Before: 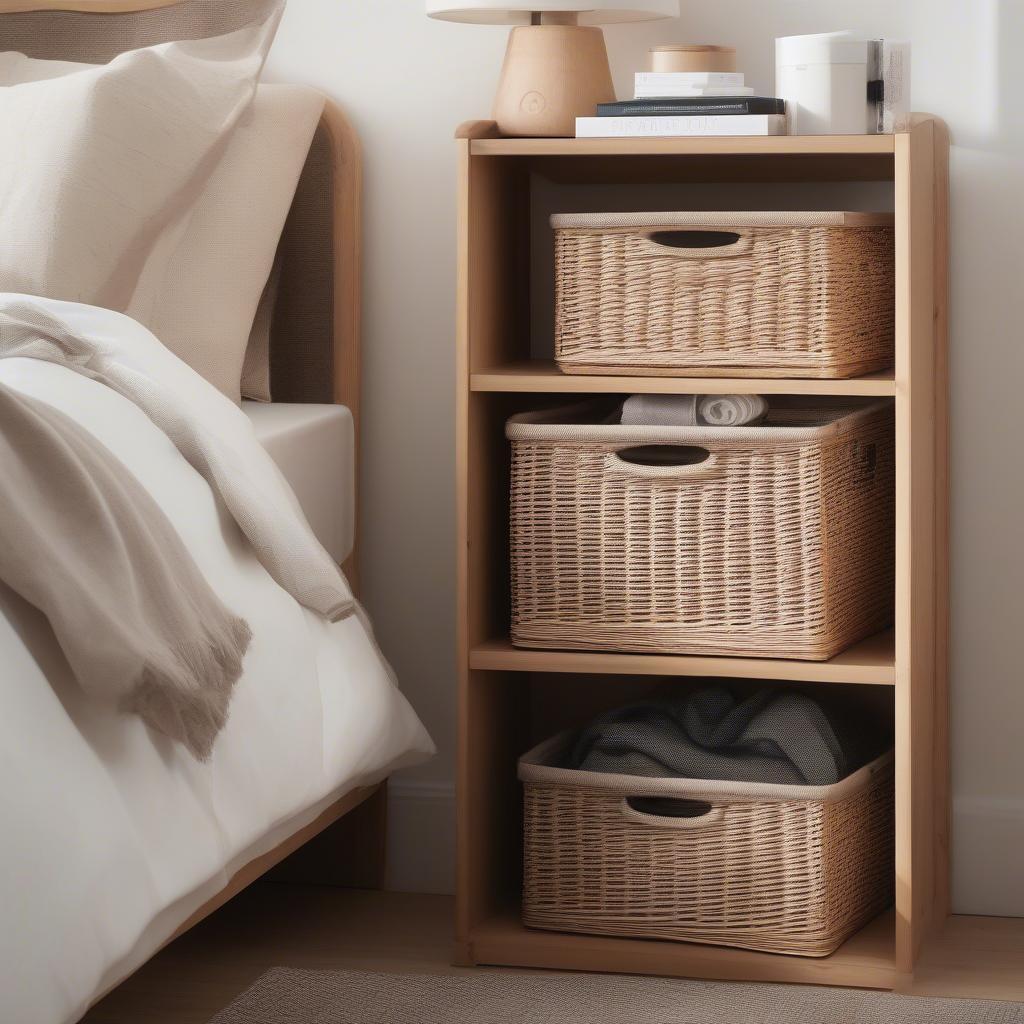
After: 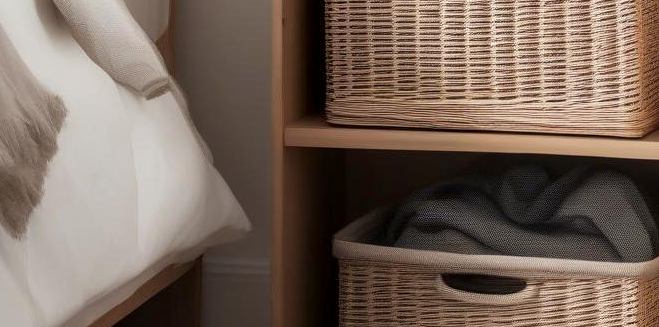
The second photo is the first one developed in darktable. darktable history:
crop: left 18.091%, top 51.13%, right 17.525%, bottom 16.85%
local contrast: detail 130%
